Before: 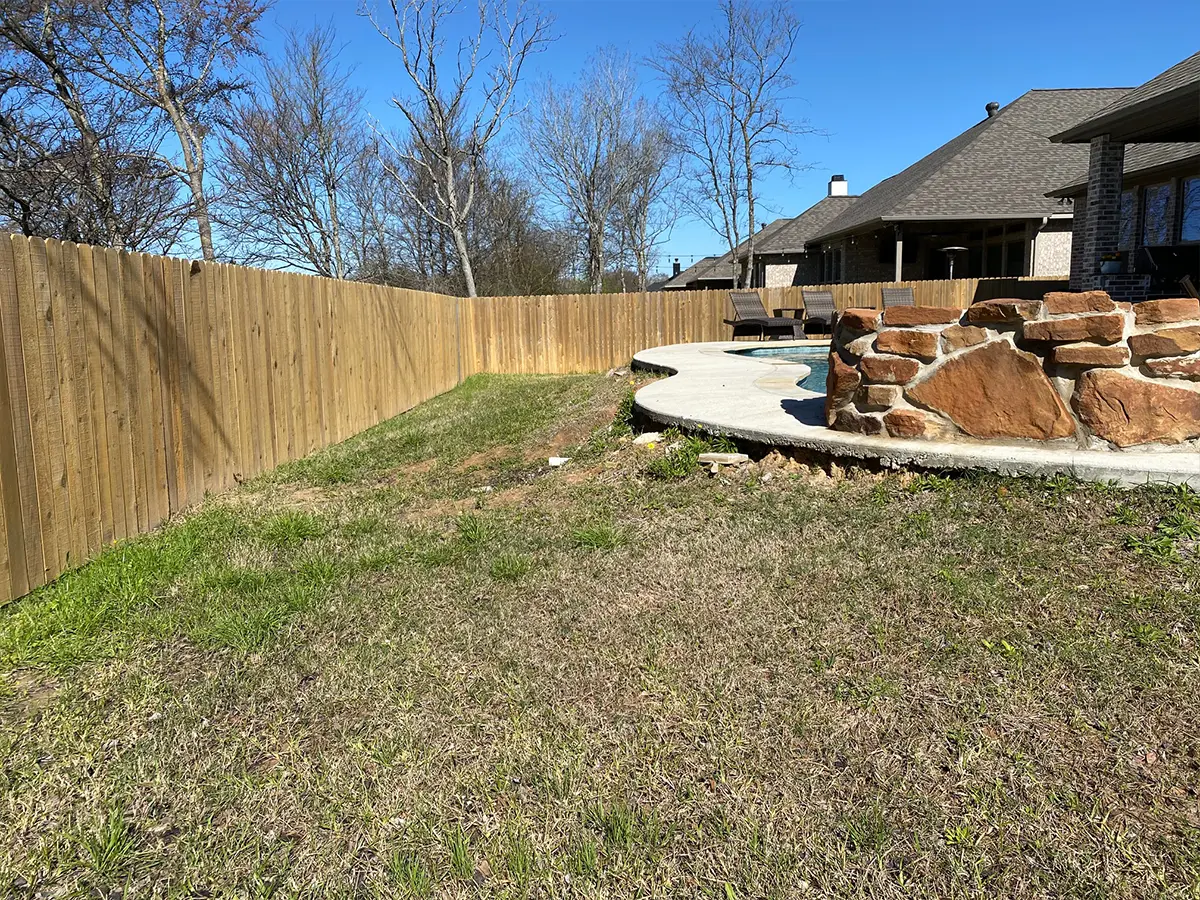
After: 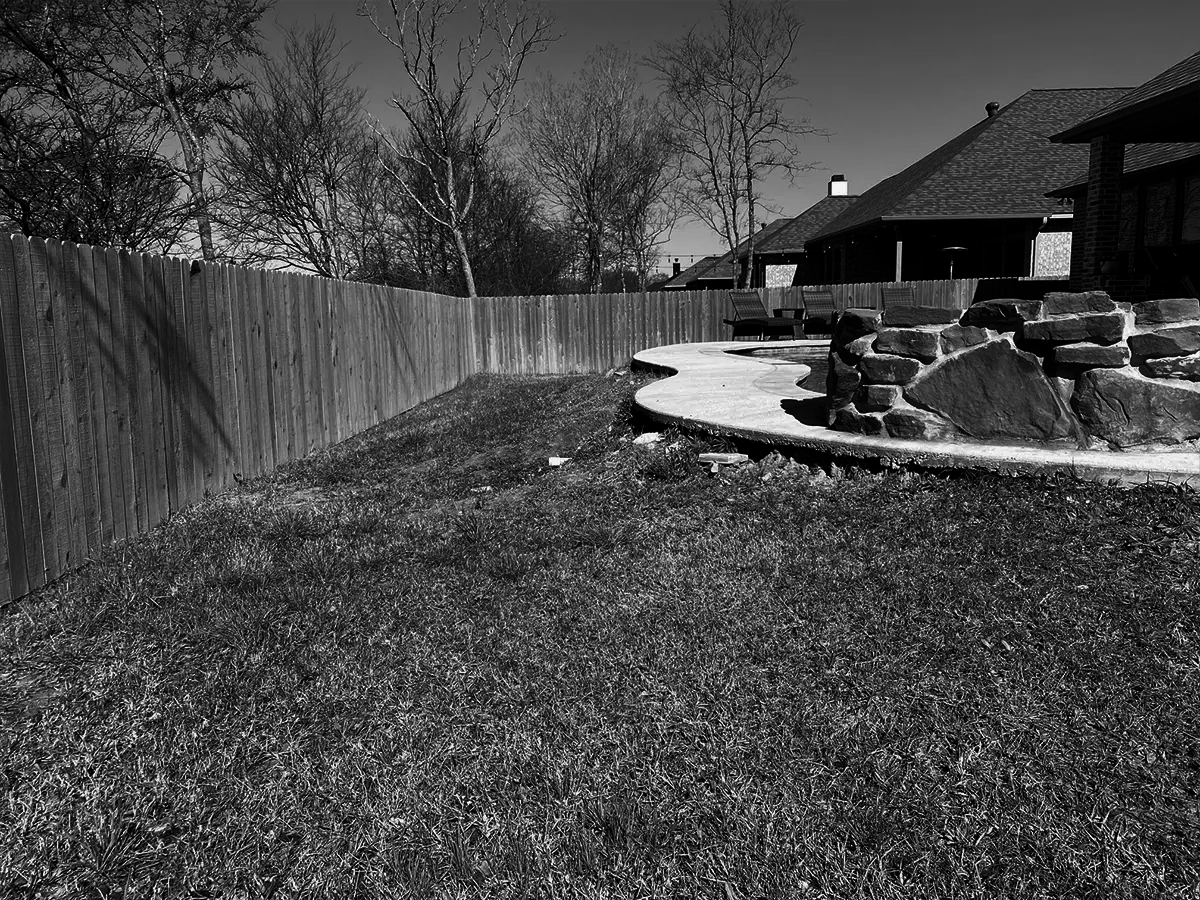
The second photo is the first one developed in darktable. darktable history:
shadows and highlights: shadows -21.3, highlights 100, soften with gaussian
contrast brightness saturation: contrast -0.03, brightness -0.59, saturation -1
color zones: curves: ch0 [(0.004, 0.305) (0.261, 0.623) (0.389, 0.399) (0.708, 0.571) (0.947, 0.34)]; ch1 [(0.025, 0.645) (0.229, 0.584) (0.326, 0.551) (0.484, 0.262) (0.757, 0.643)]
